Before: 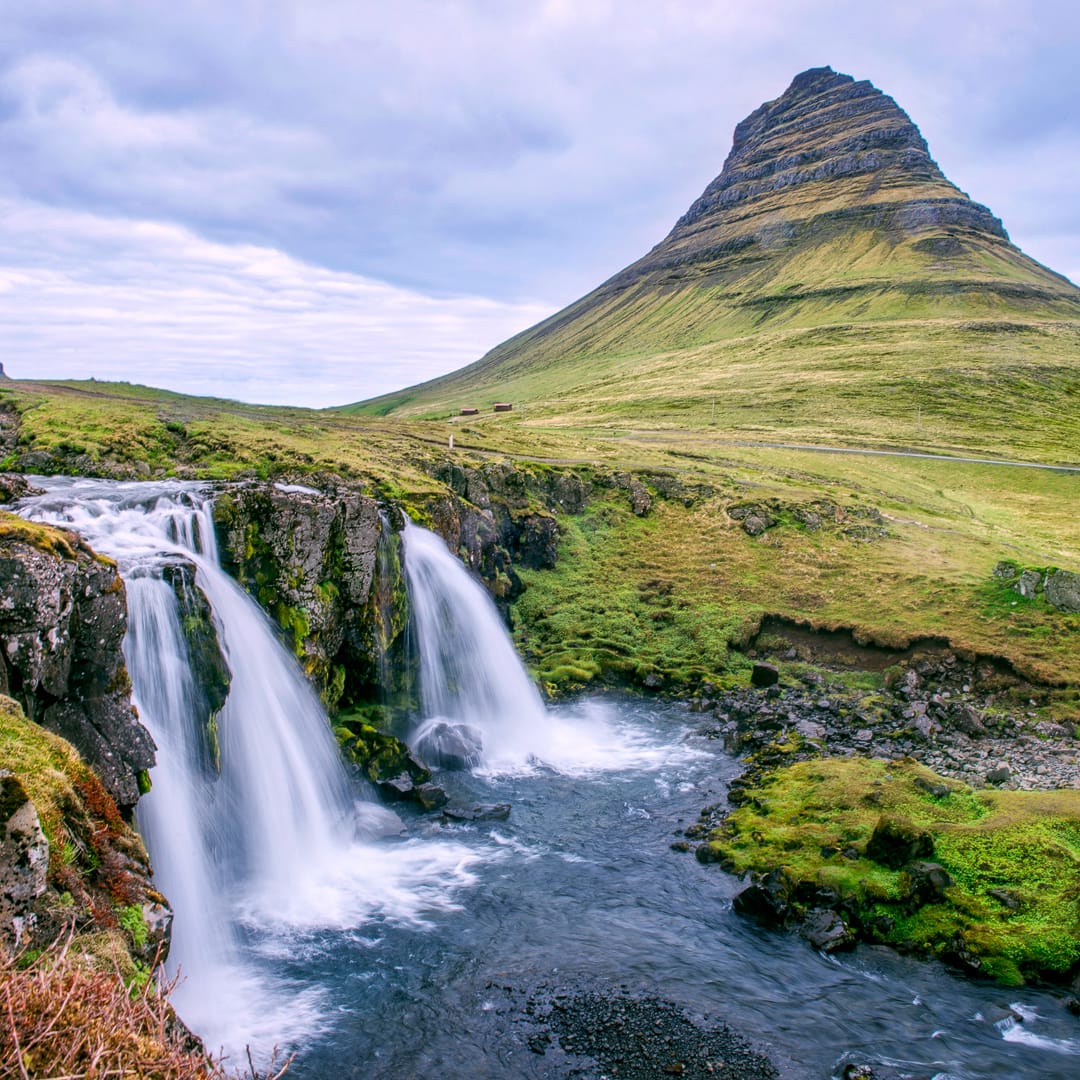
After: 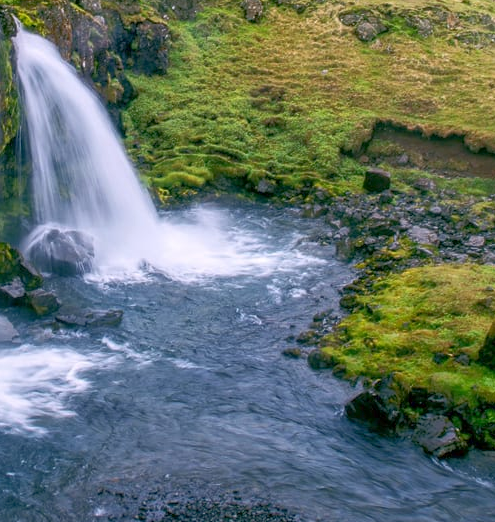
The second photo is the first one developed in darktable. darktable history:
crop: left 35.976%, top 45.819%, right 18.162%, bottom 5.807%
rgb curve: curves: ch0 [(0, 0) (0.072, 0.166) (0.217, 0.293) (0.414, 0.42) (1, 1)], compensate middle gray true, preserve colors basic power
